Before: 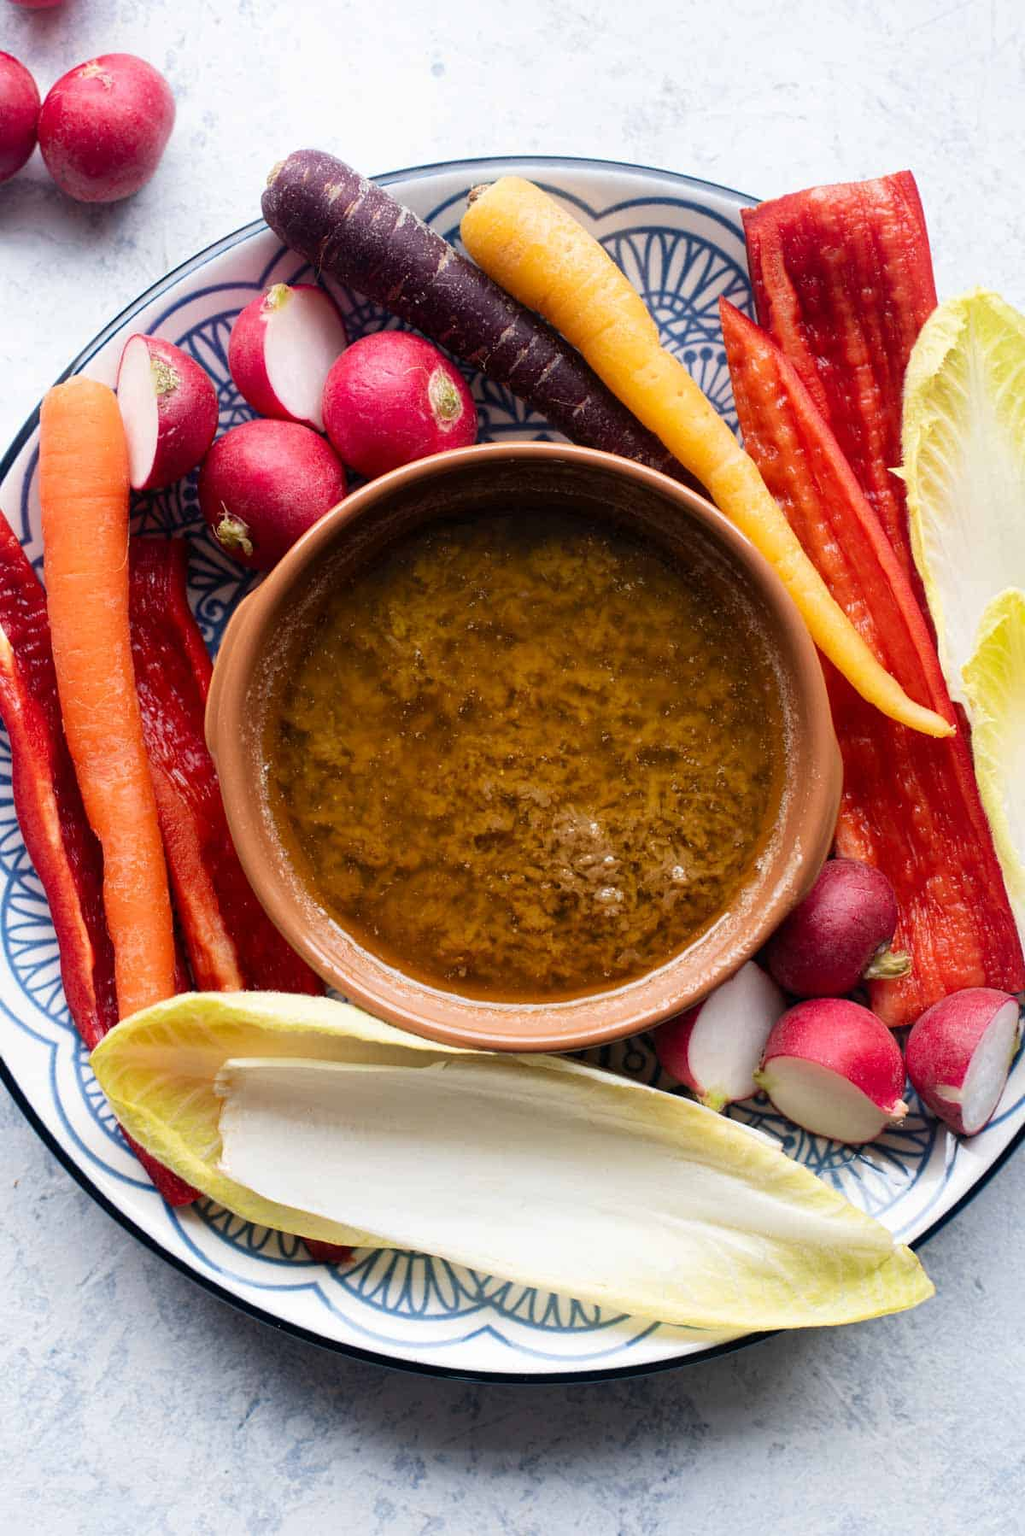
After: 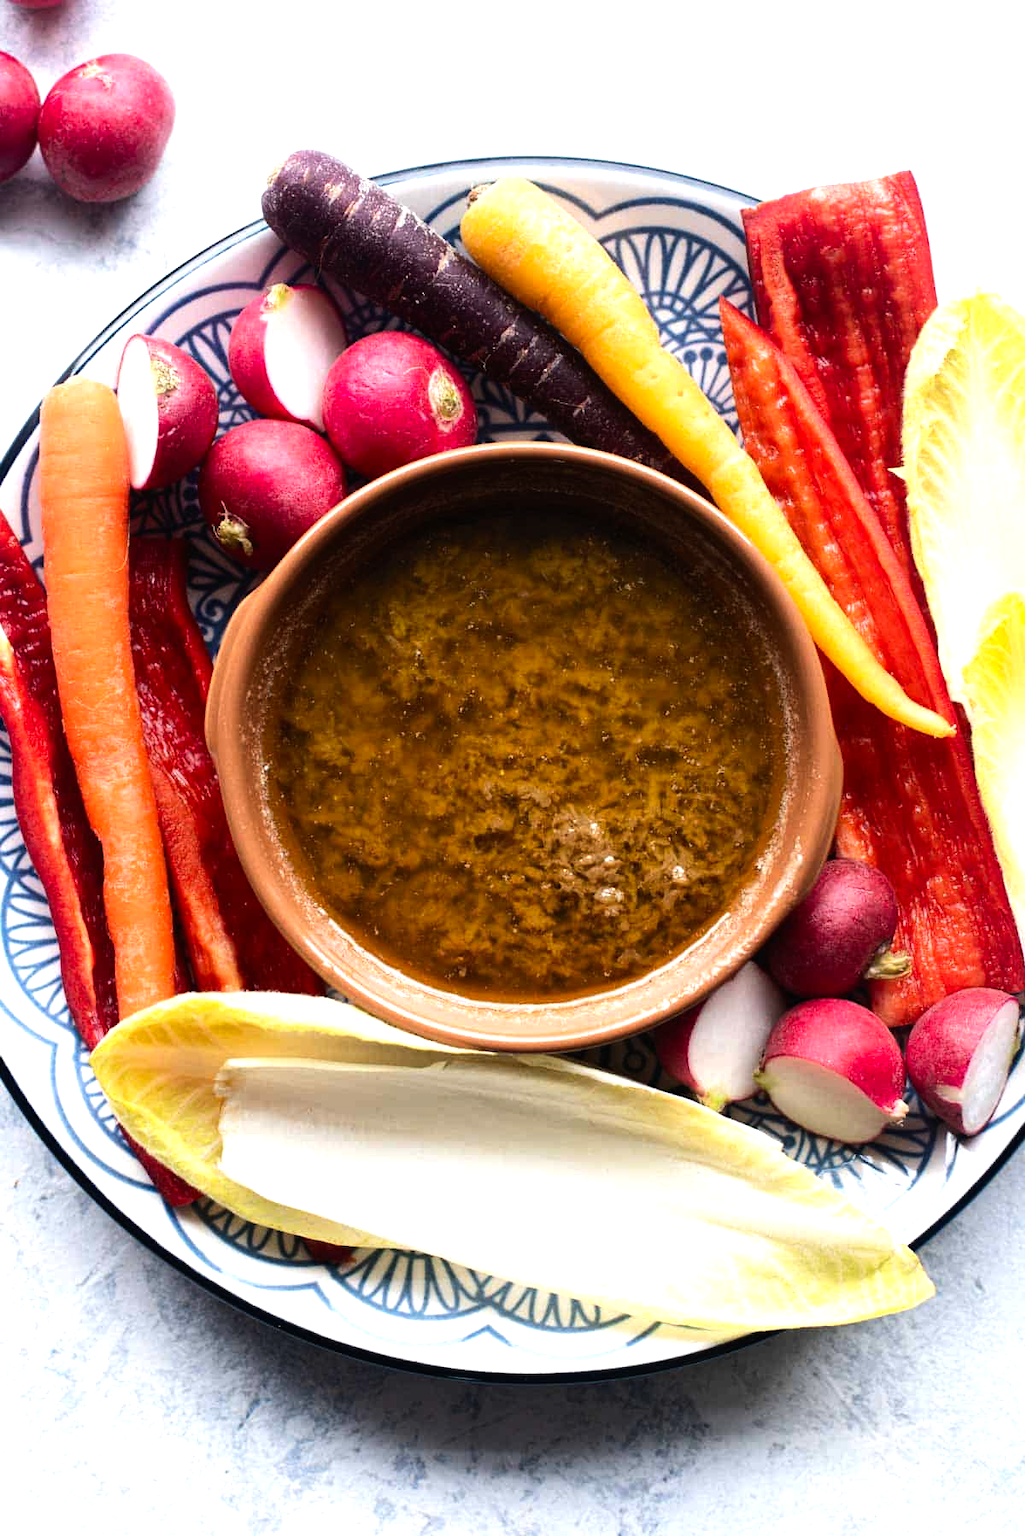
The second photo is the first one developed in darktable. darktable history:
contrast brightness saturation: contrast -0.02, brightness -0.01, saturation 0.03
tone equalizer: -8 EV -0.75 EV, -7 EV -0.7 EV, -6 EV -0.6 EV, -5 EV -0.4 EV, -3 EV 0.4 EV, -2 EV 0.6 EV, -1 EV 0.7 EV, +0 EV 0.75 EV, edges refinement/feathering 500, mask exposure compensation -1.57 EV, preserve details no
